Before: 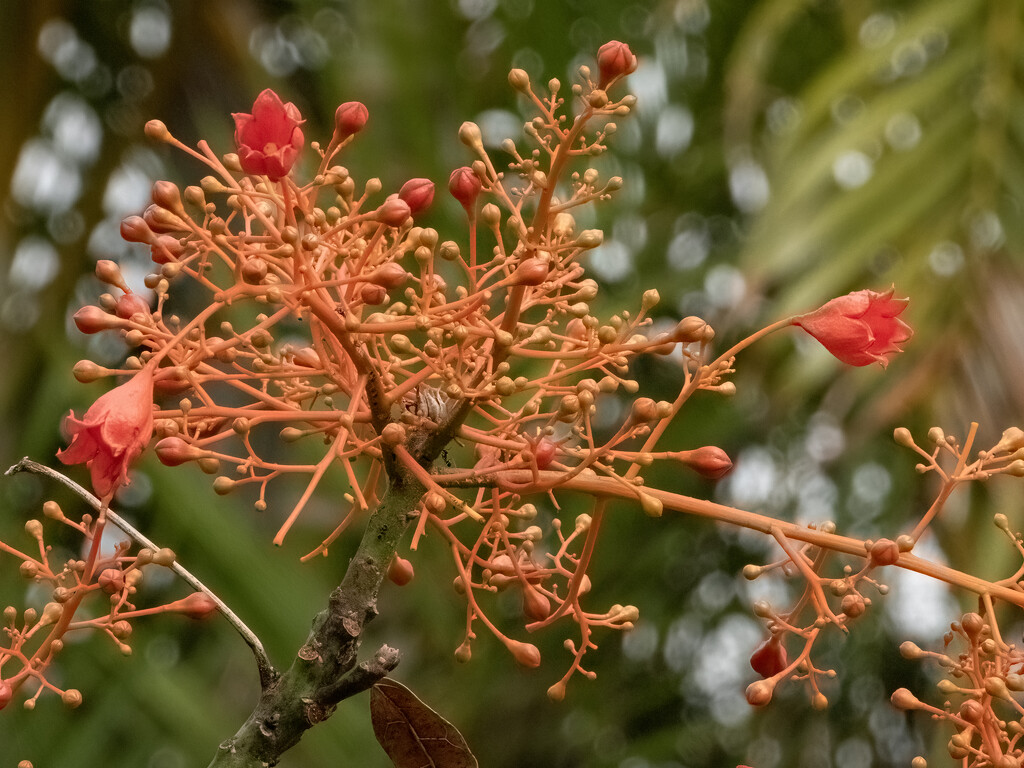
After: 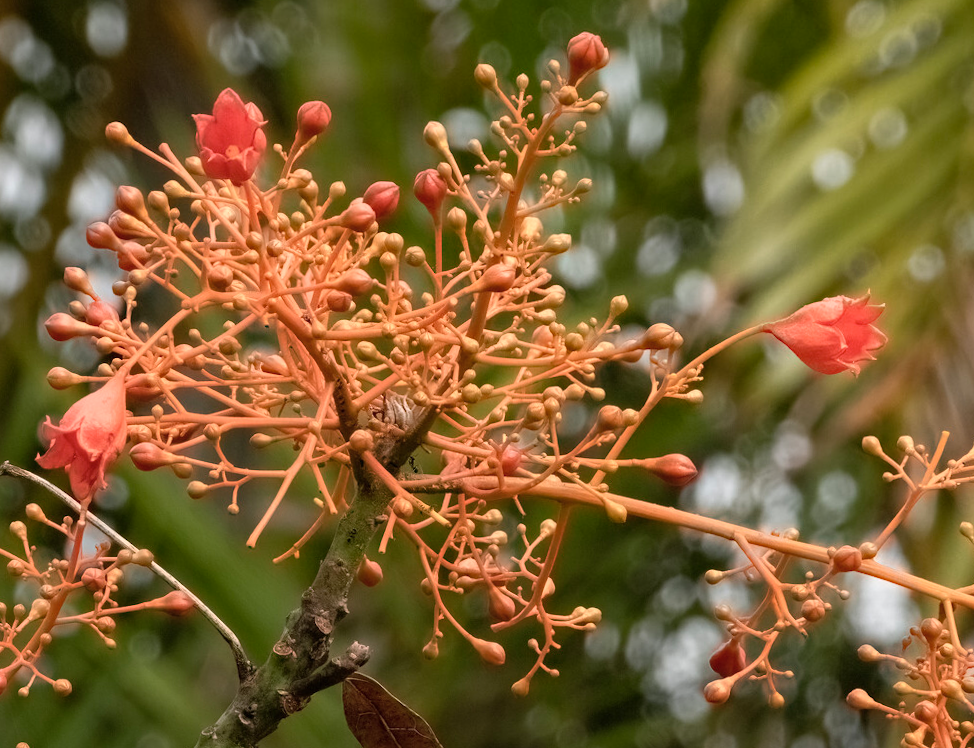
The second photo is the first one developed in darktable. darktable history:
rotate and perspective: rotation 0.074°, lens shift (vertical) 0.096, lens shift (horizontal) -0.041, crop left 0.043, crop right 0.952, crop top 0.024, crop bottom 0.979
color zones: curves: ch0 [(0, 0.558) (0.143, 0.559) (0.286, 0.529) (0.429, 0.505) (0.571, 0.5) (0.714, 0.5) (0.857, 0.5) (1, 0.558)]; ch1 [(0, 0.469) (0.01, 0.469) (0.12, 0.446) (0.248, 0.469) (0.5, 0.5) (0.748, 0.5) (0.99, 0.469) (1, 0.469)]
